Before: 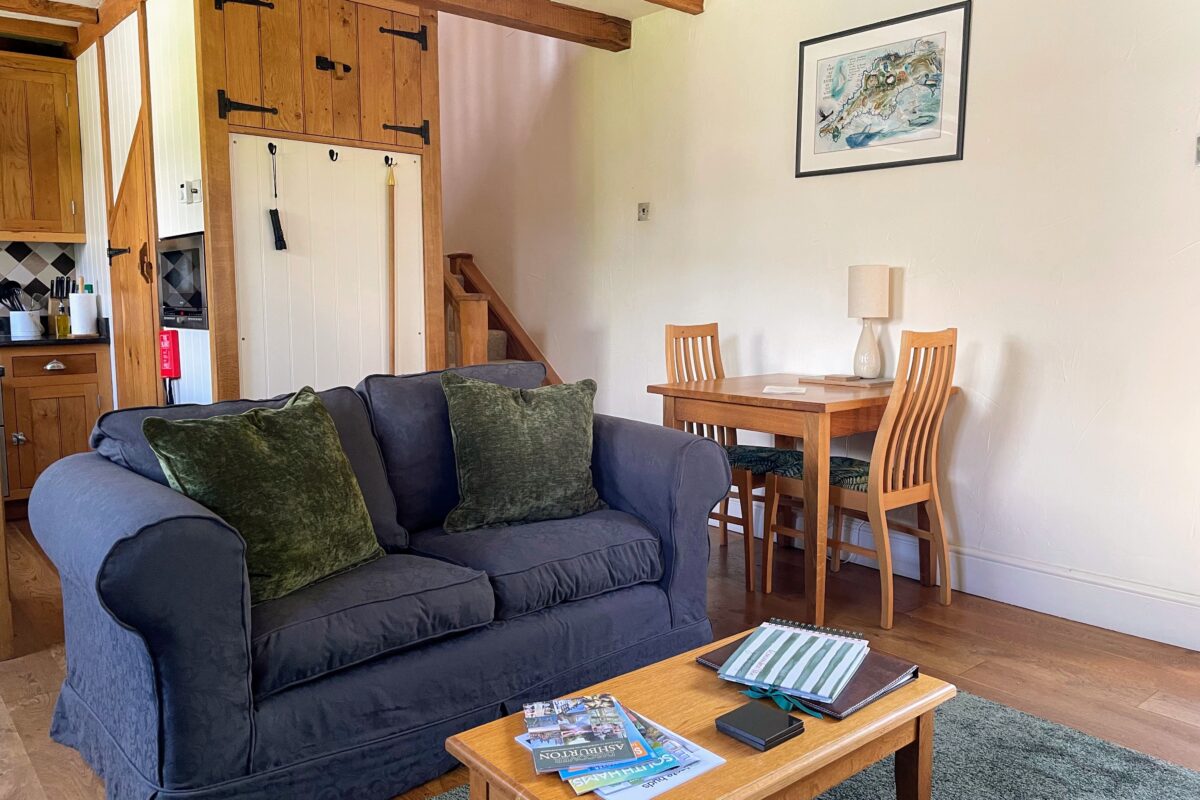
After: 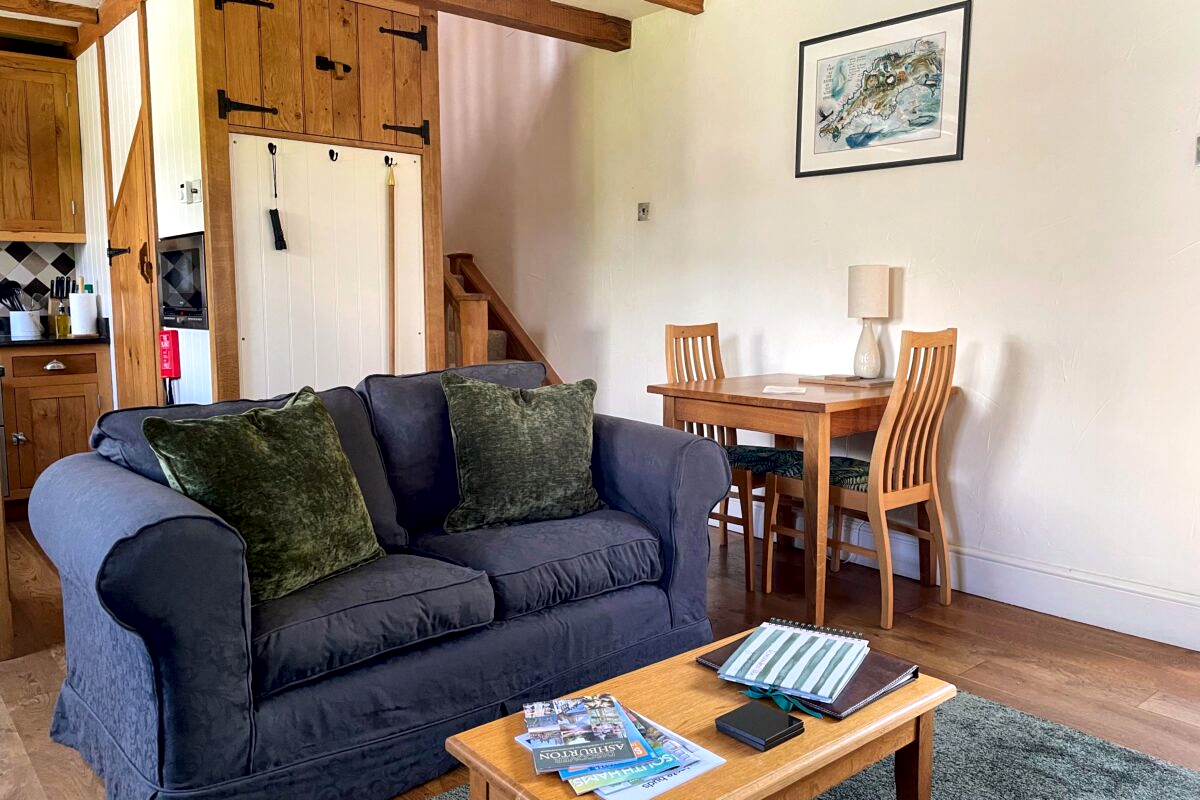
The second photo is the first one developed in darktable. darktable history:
contrast brightness saturation: contrast 0.08, saturation 0.02
local contrast: mode bilateral grid, contrast 25, coarseness 60, detail 151%, midtone range 0.2
